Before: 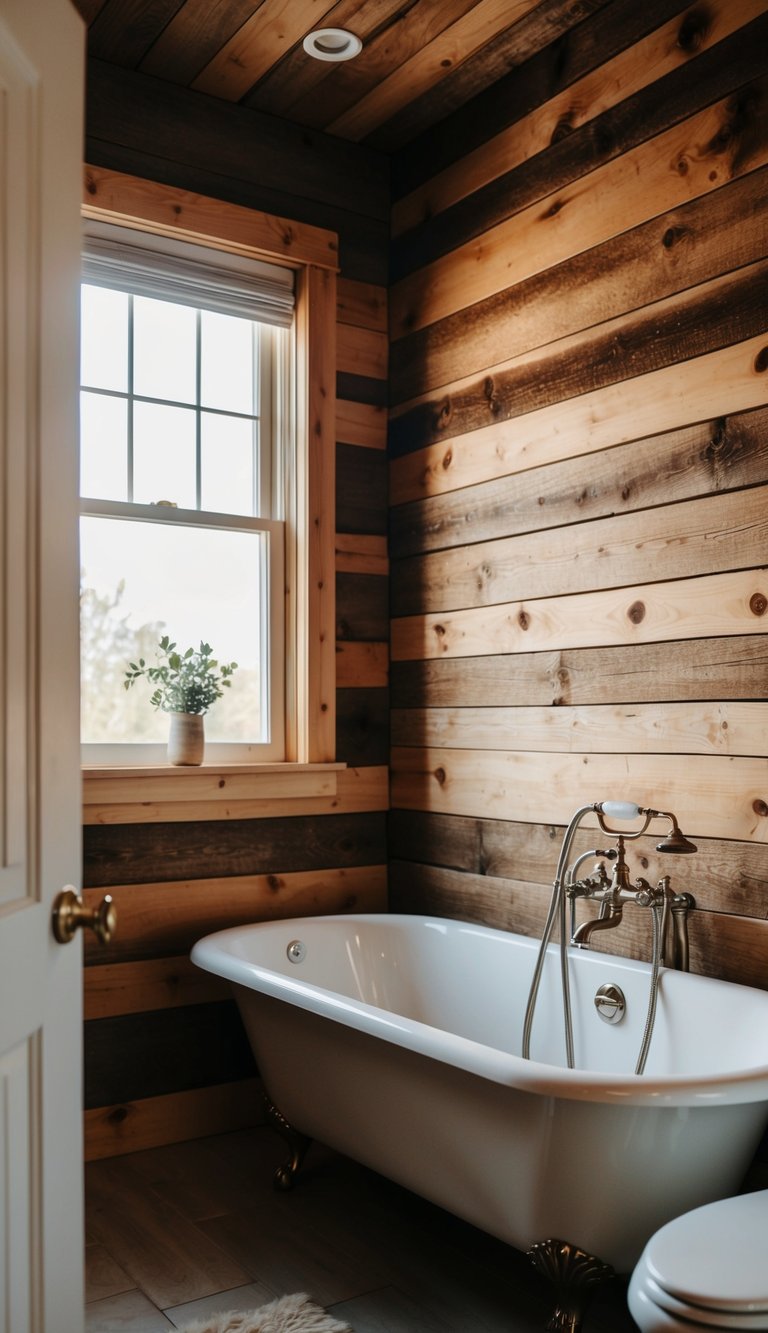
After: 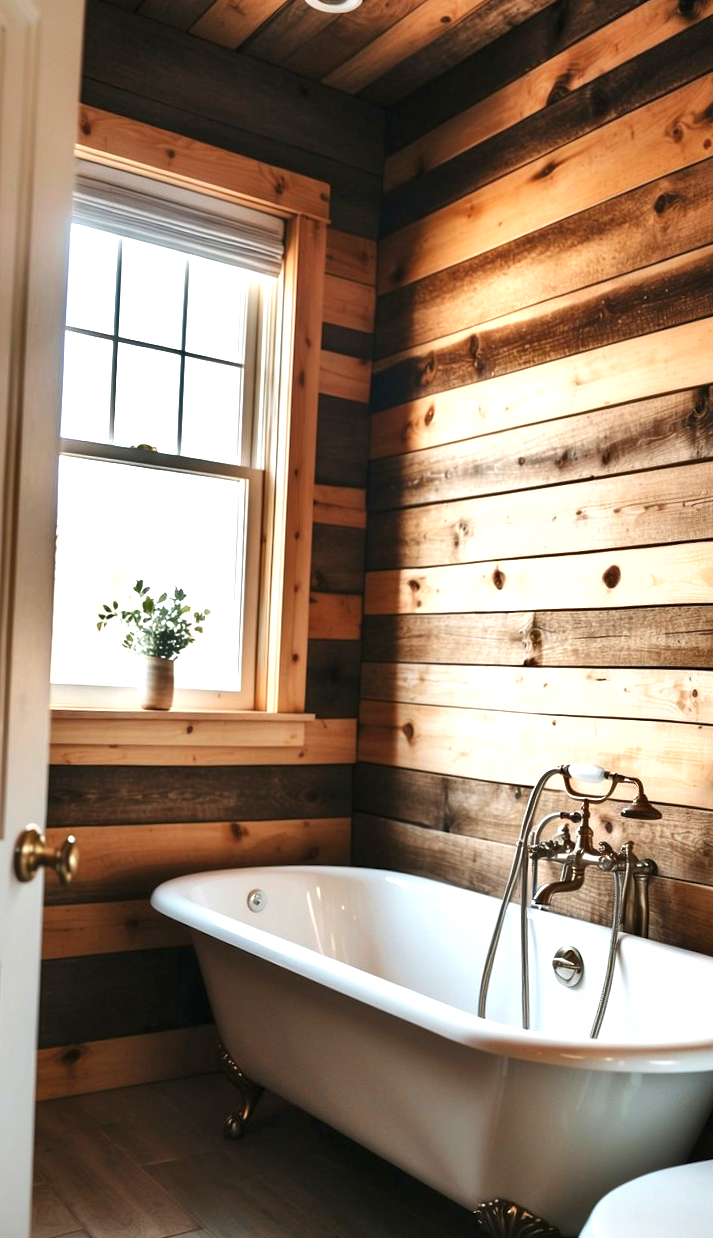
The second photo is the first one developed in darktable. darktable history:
exposure: black level correction 0, exposure 1 EV, compensate exposure bias true, compensate highlight preservation false
tone equalizer: mask exposure compensation -0.494 EV
shadows and highlights: shadows 59.89, highlights -60.17, soften with gaussian
crop and rotate: angle -2.54°
